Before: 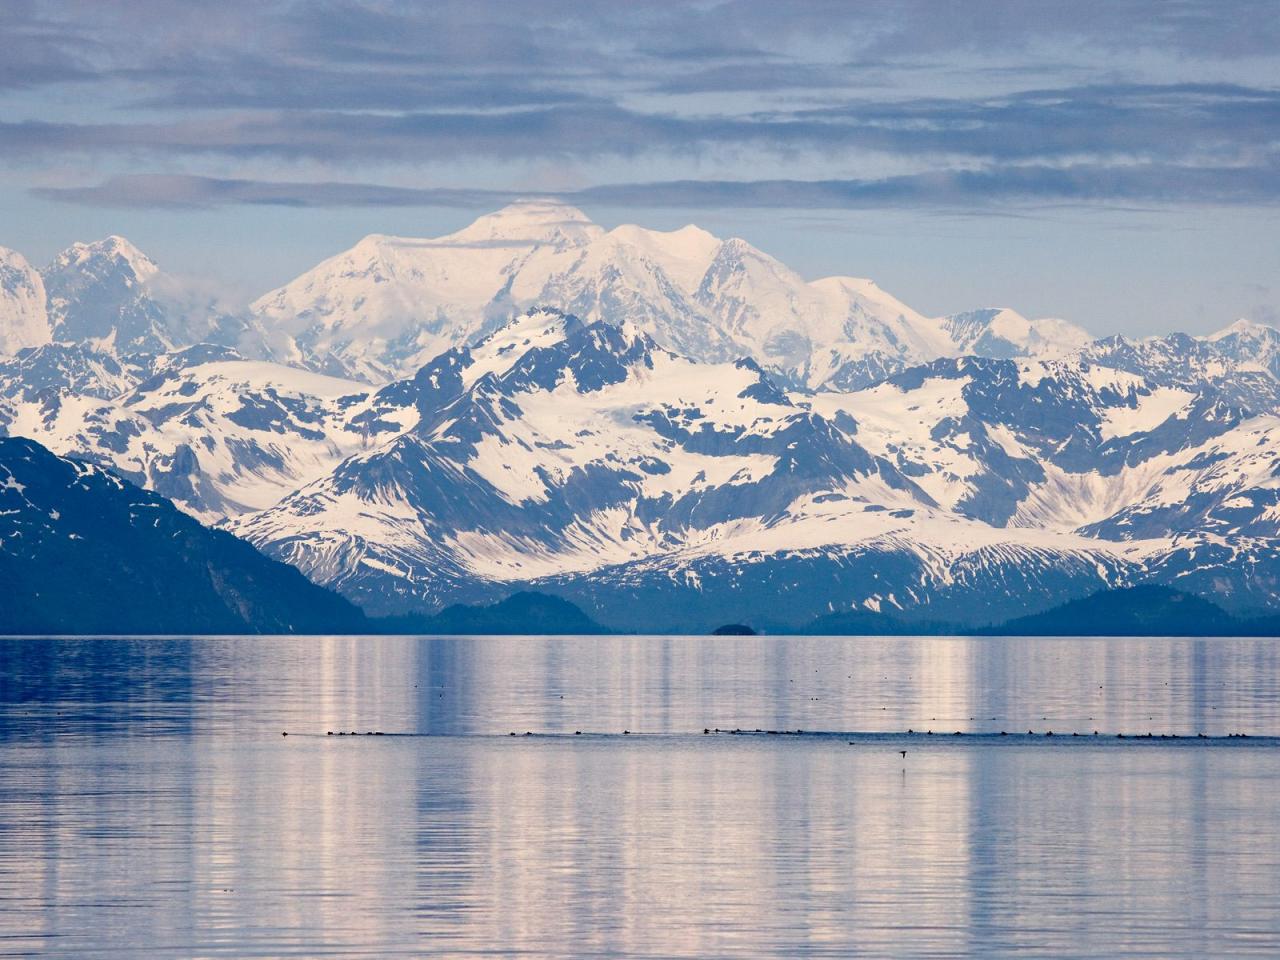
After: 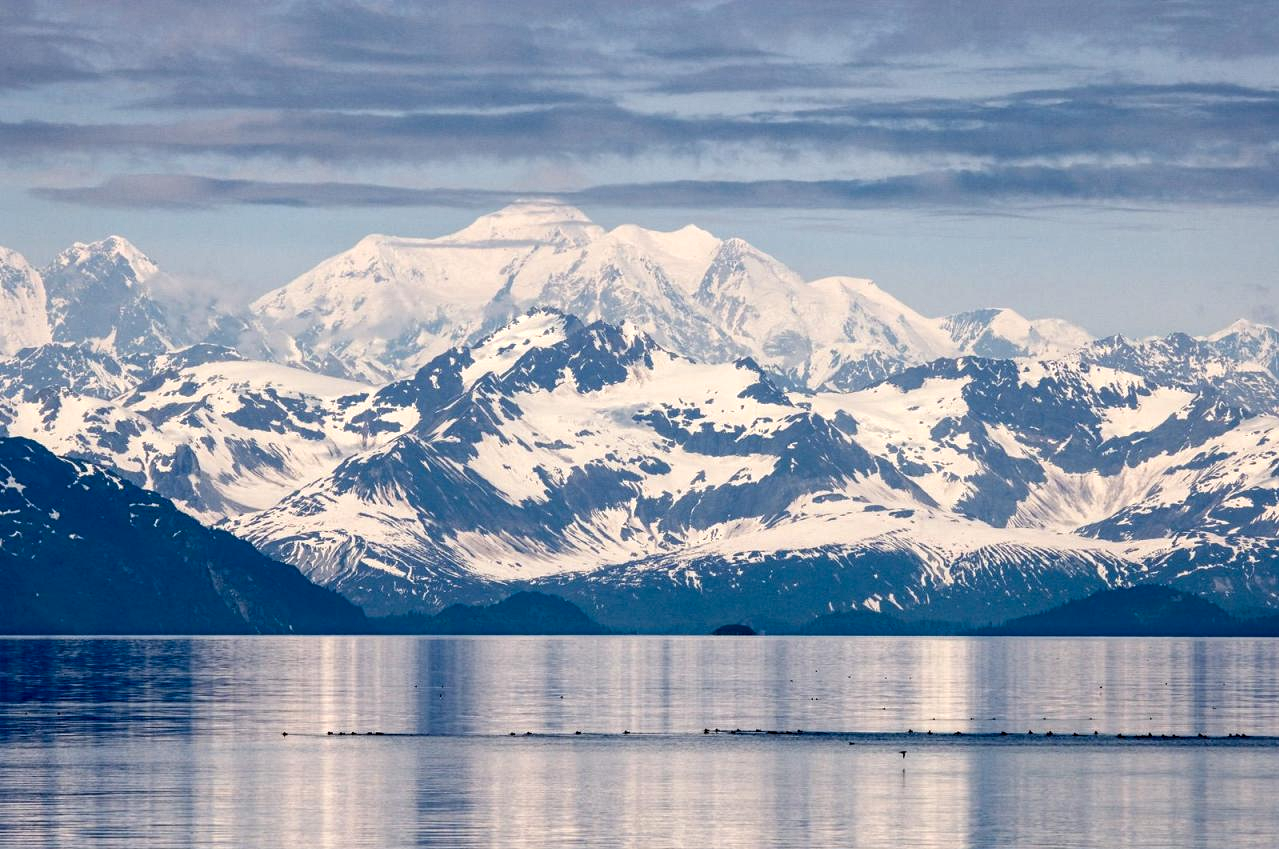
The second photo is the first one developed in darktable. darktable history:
crop and rotate: top 0%, bottom 11.545%
local contrast: detail 135%, midtone range 0.745
exposure: compensate highlight preservation false
tone equalizer: edges refinement/feathering 500, mask exposure compensation -1.57 EV, preserve details no
